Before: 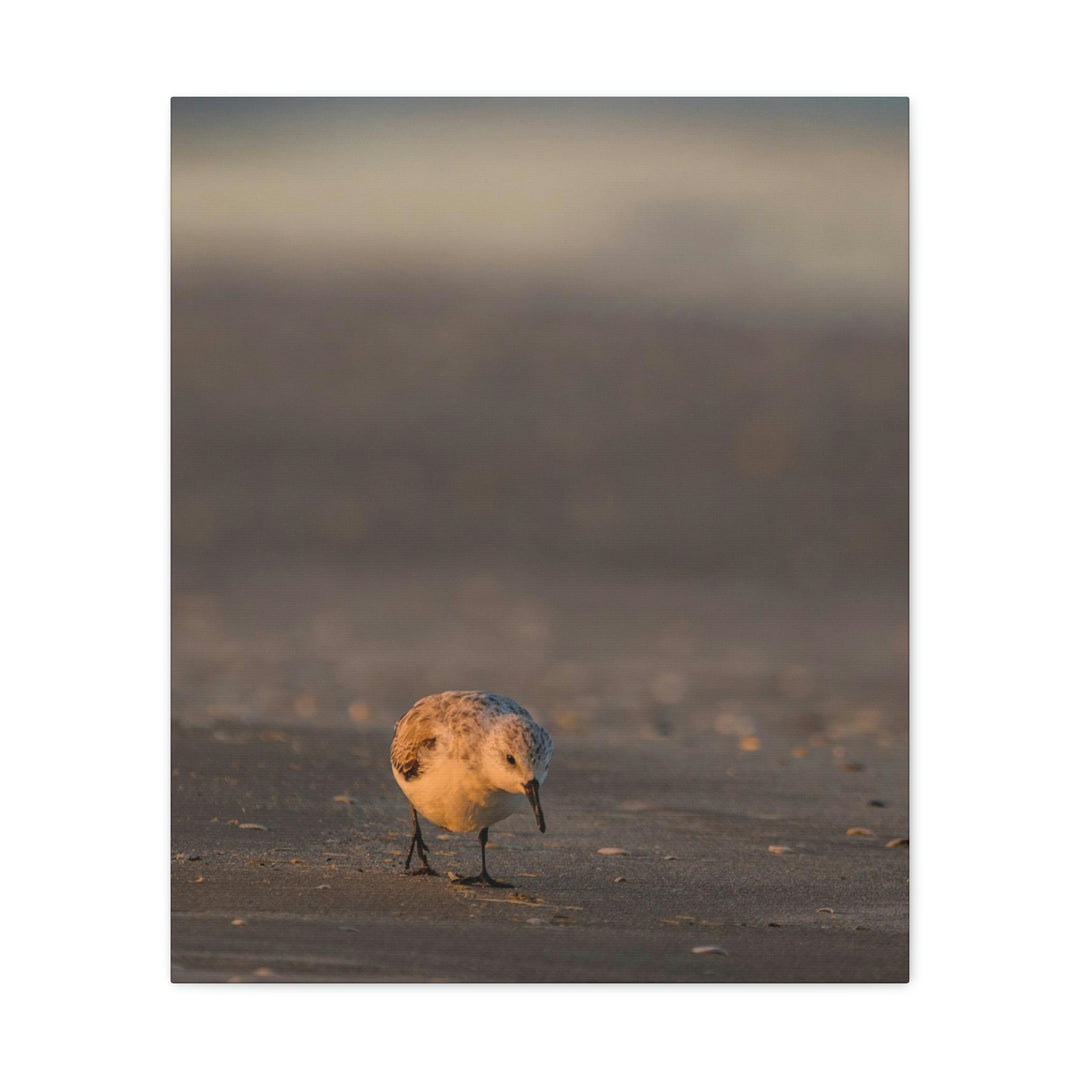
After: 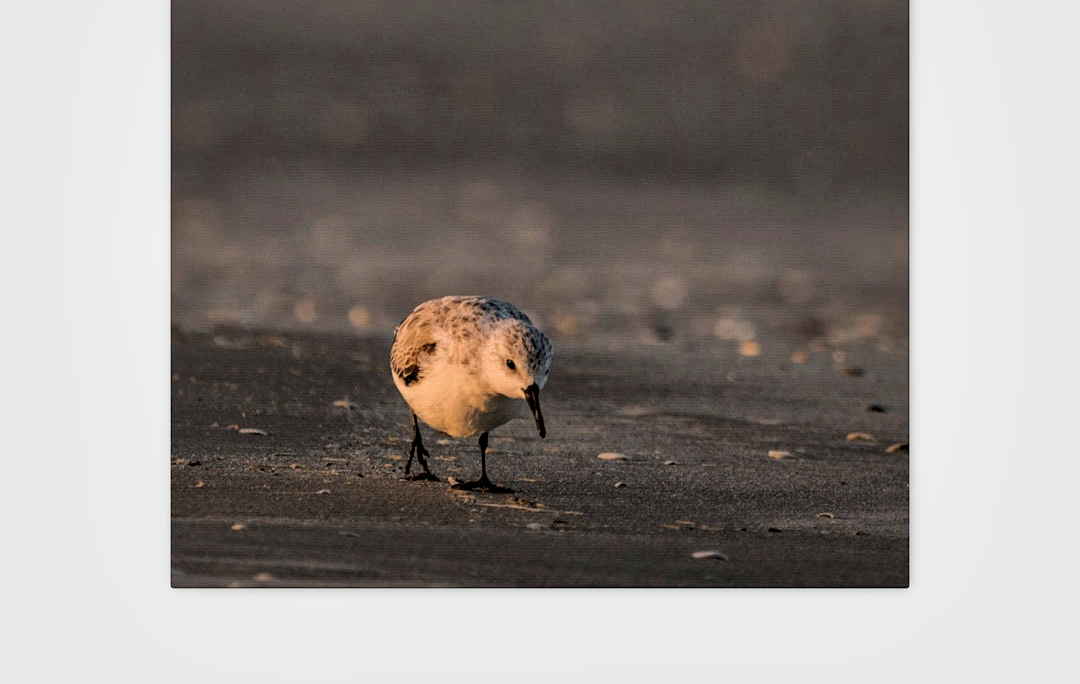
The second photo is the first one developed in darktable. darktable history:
filmic rgb: black relative exposure -7.65 EV, white relative exposure 4.56 EV, hardness 3.61, contrast 1.248, add noise in highlights 0.002, color science v3 (2019), use custom middle-gray values true, contrast in highlights soft
local contrast: mode bilateral grid, contrast 24, coarseness 61, detail 151%, midtone range 0.2
levels: black 0.102%, levels [0.026, 0.507, 0.987]
crop and rotate: top 36.649%
